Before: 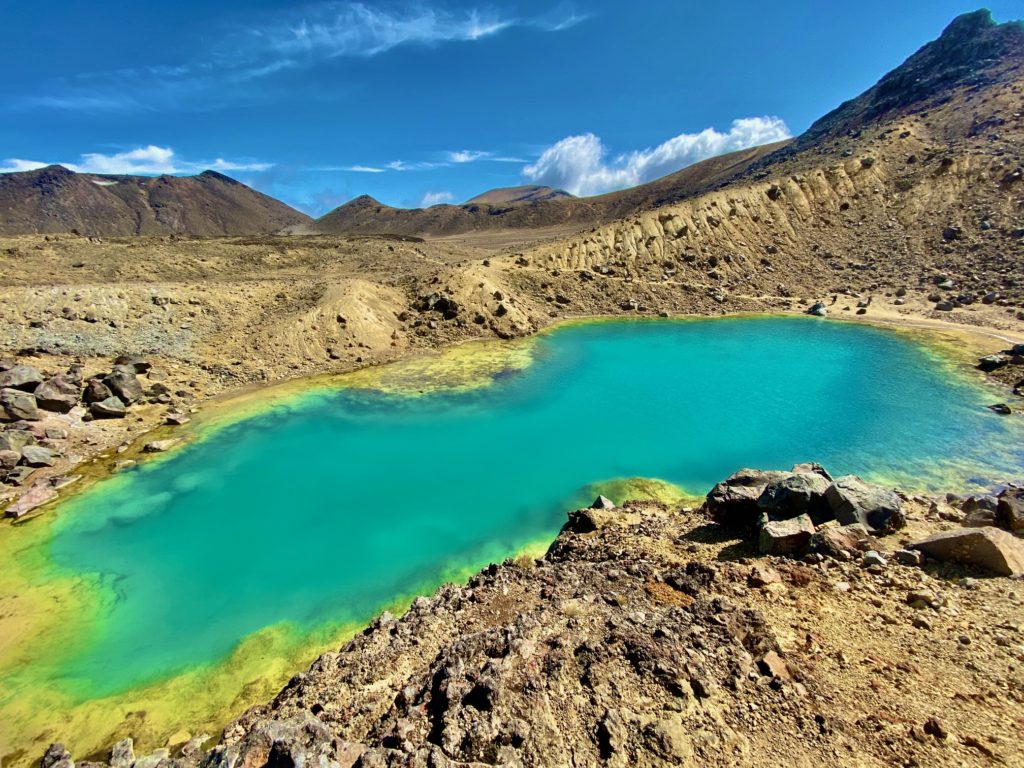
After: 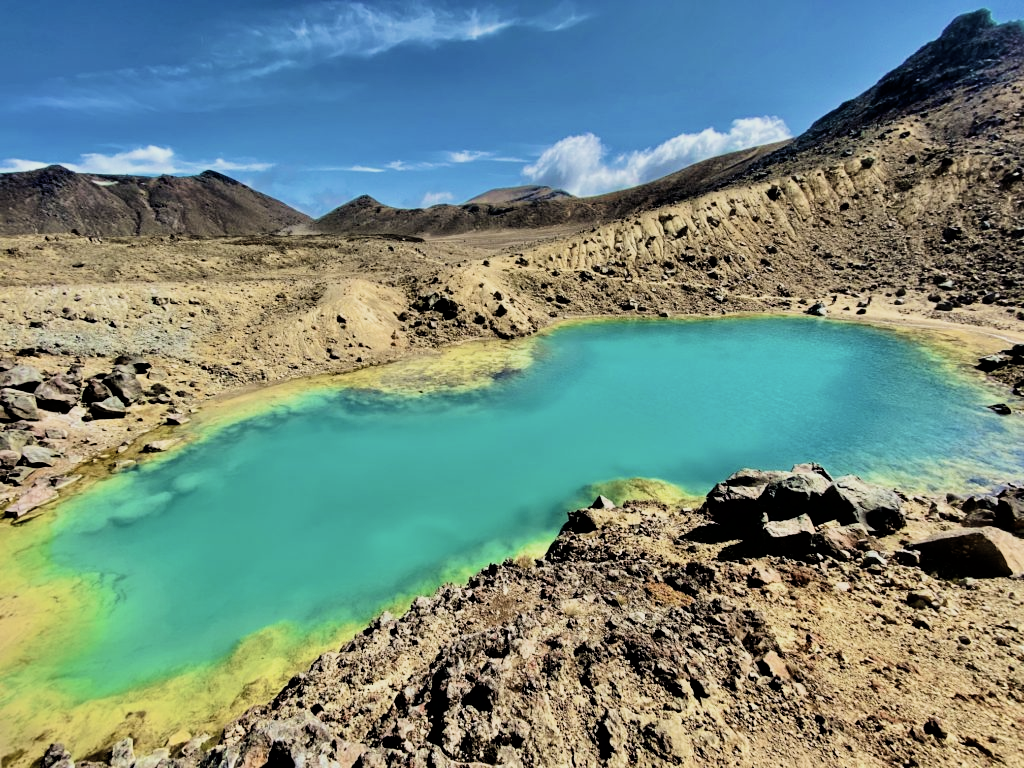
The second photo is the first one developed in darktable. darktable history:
filmic rgb: black relative exposure -5 EV, hardness 2.88, contrast 1.5
color correction: saturation 0.85
